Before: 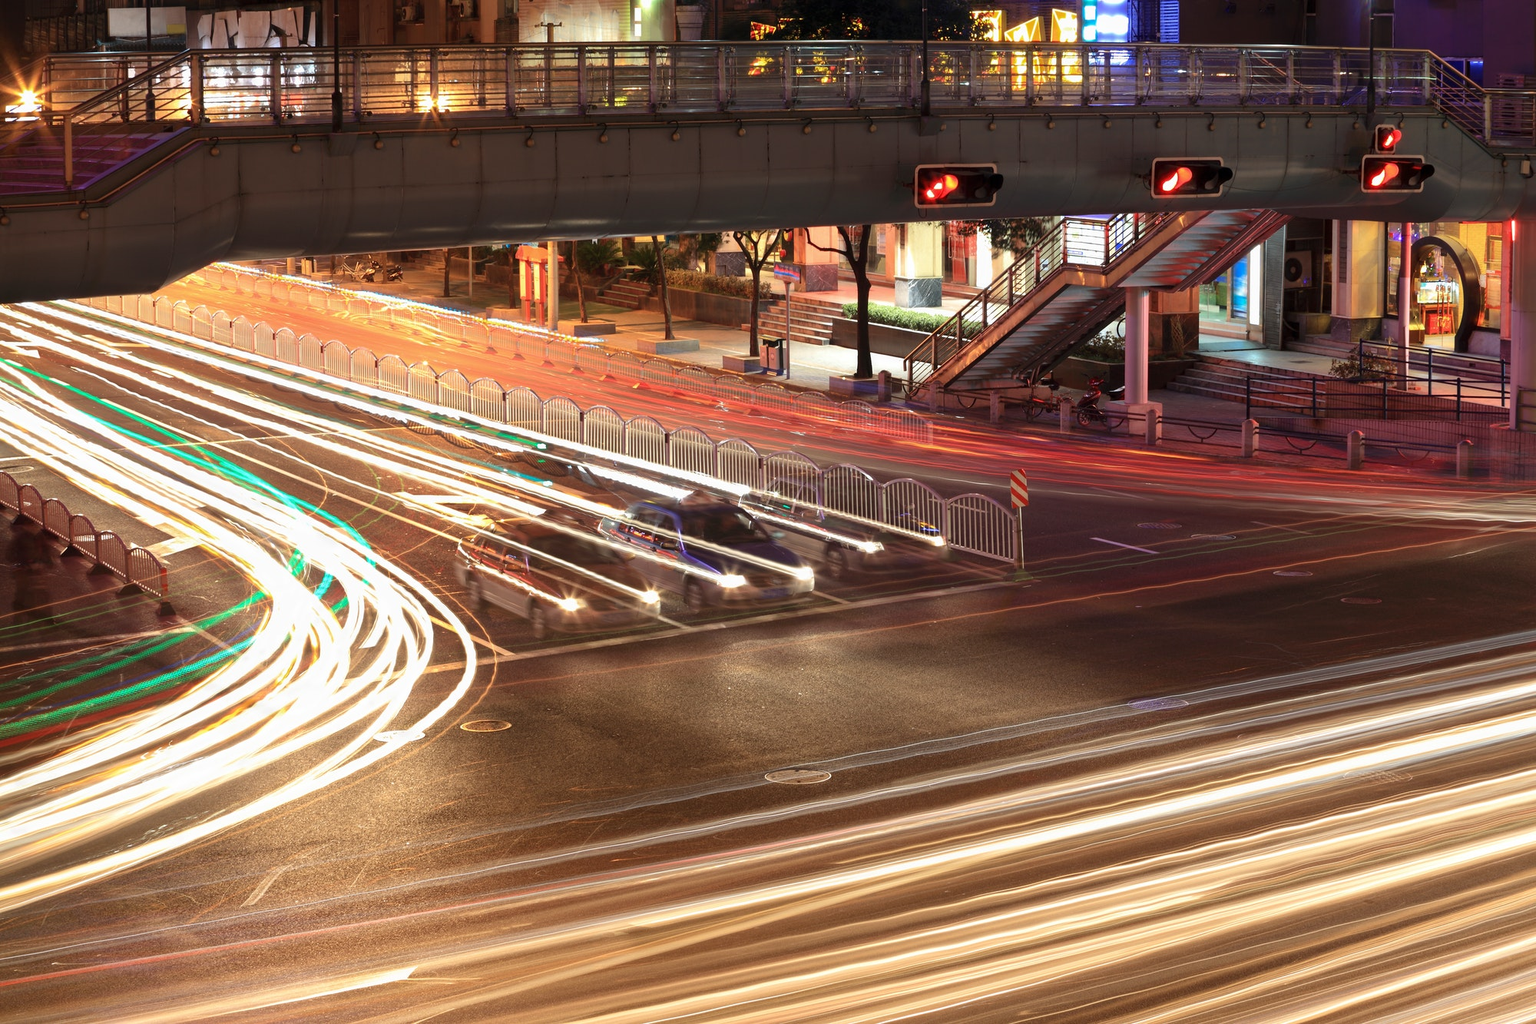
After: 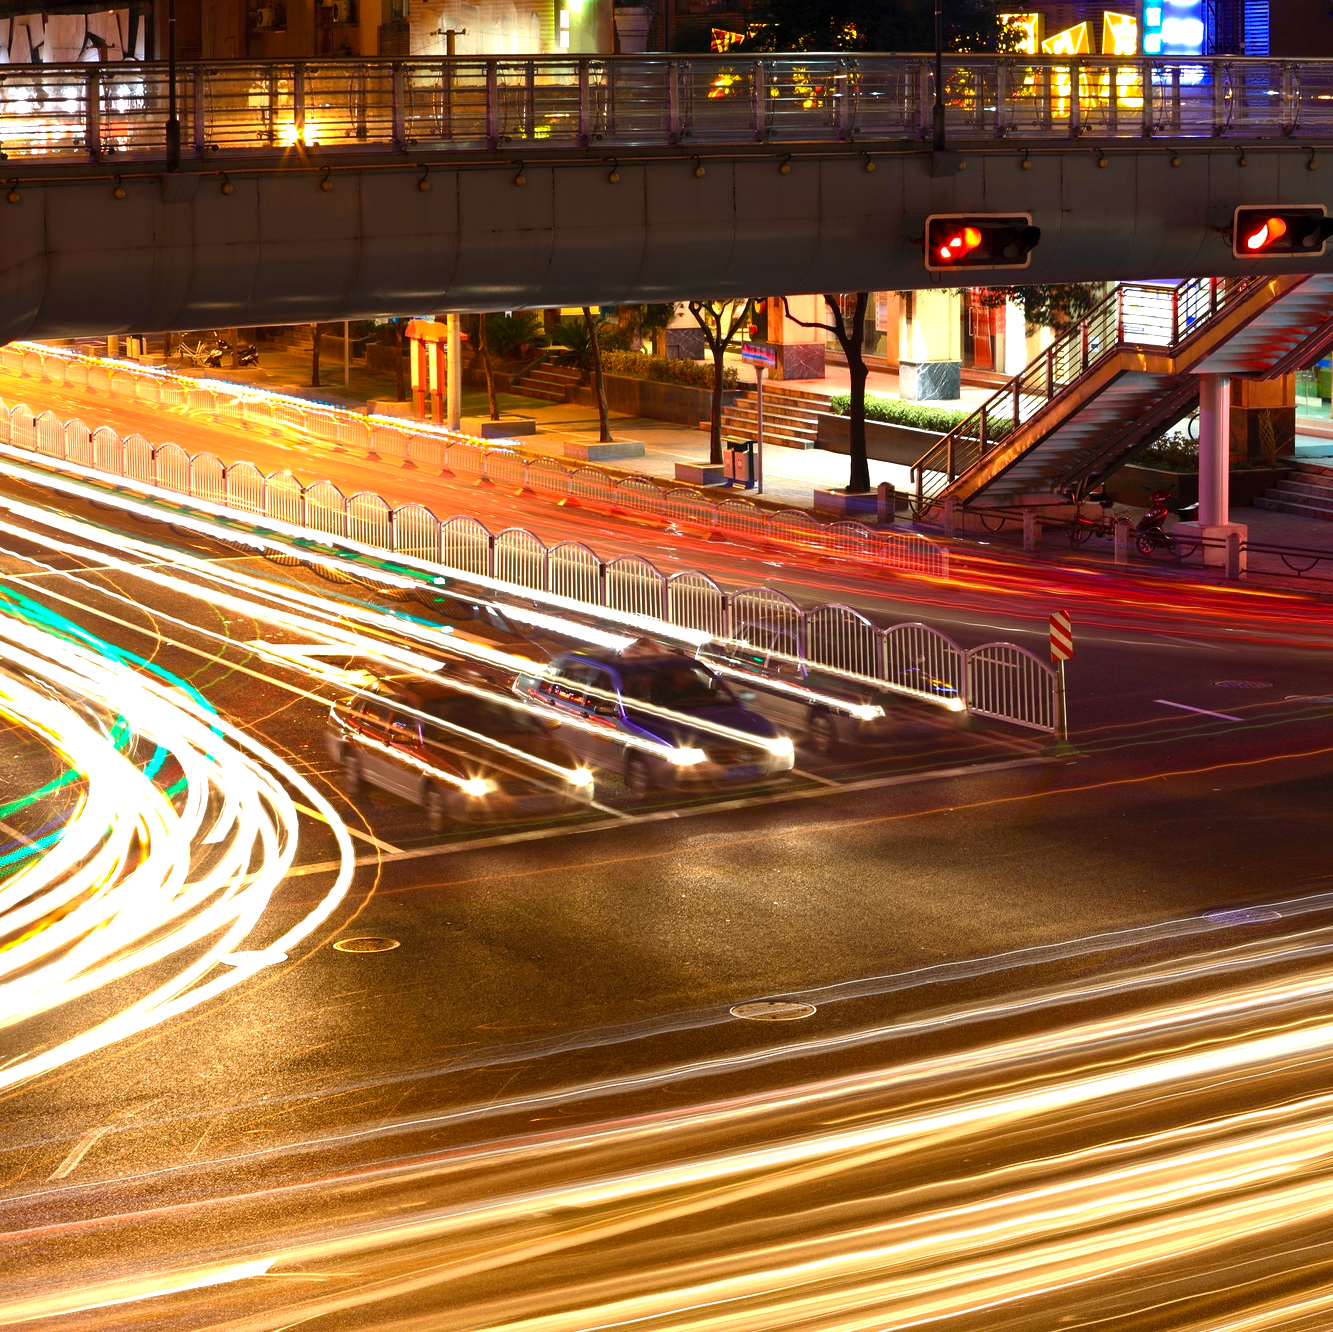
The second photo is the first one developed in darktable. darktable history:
color balance rgb: linear chroma grading › global chroma 16.62%, perceptual saturation grading › highlights -8.63%, perceptual saturation grading › mid-tones 18.66%, perceptual saturation grading › shadows 28.49%, perceptual brilliance grading › highlights 14.22%, perceptual brilliance grading › shadows -18.96%, global vibrance 27.71%
crop and rotate: left 13.342%, right 19.991%
